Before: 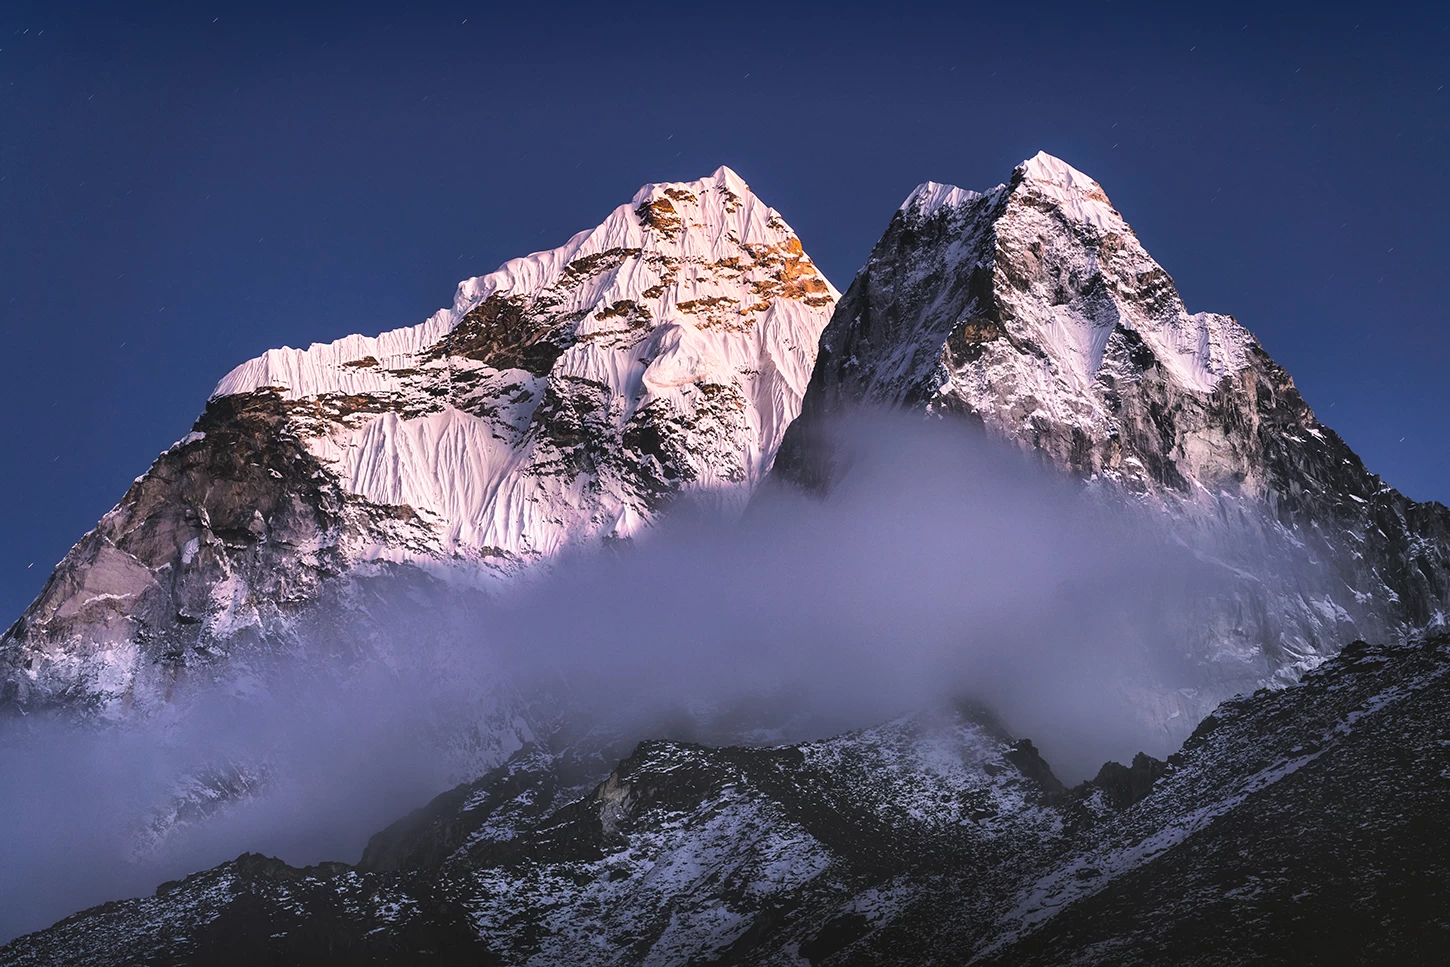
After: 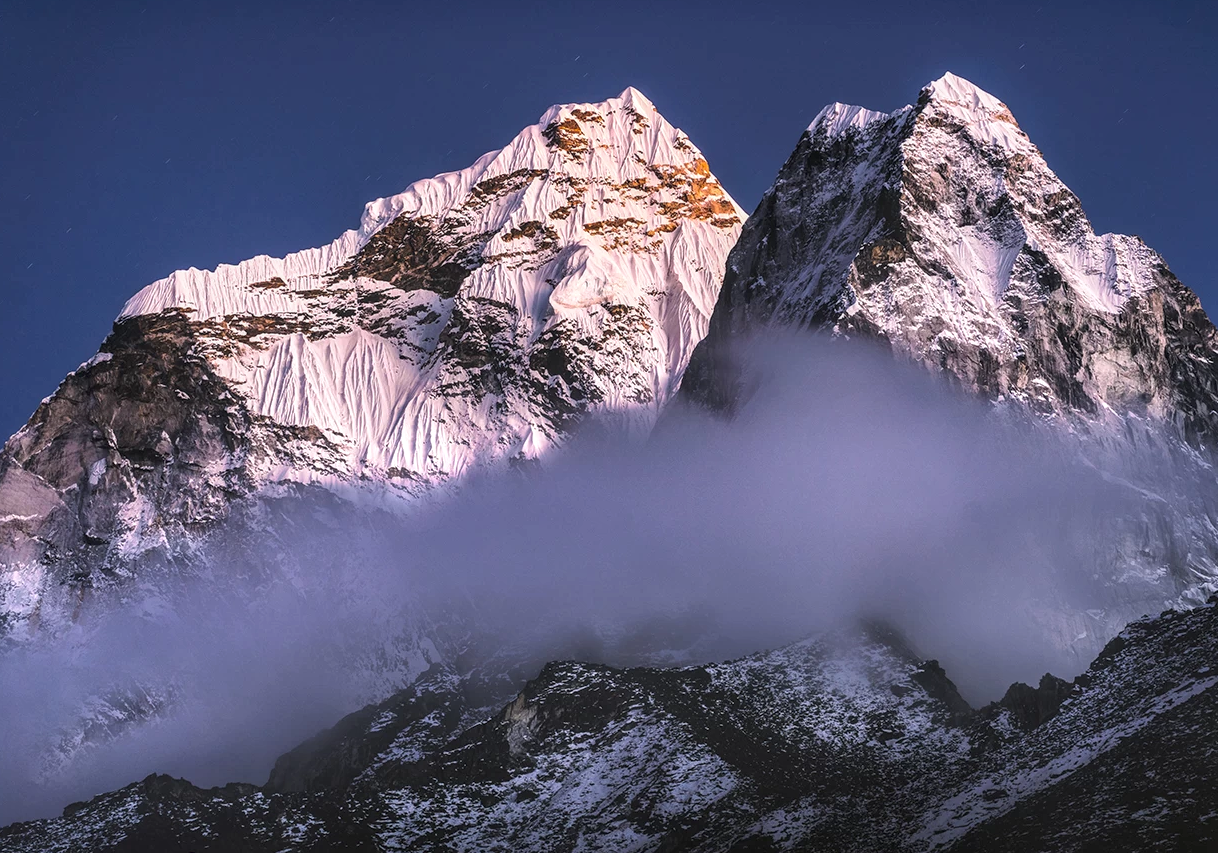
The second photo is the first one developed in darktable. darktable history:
crop: left 6.446%, top 8.188%, right 9.538%, bottom 3.548%
local contrast: on, module defaults
